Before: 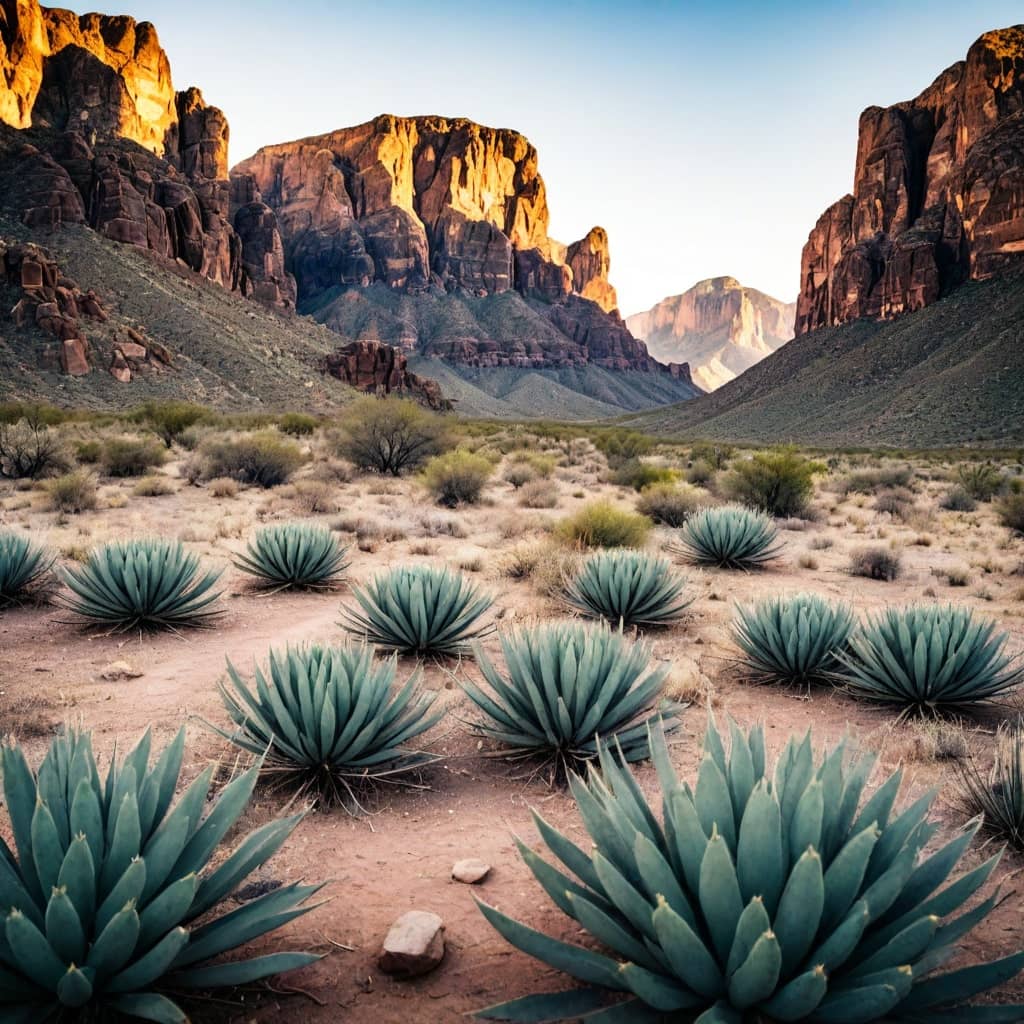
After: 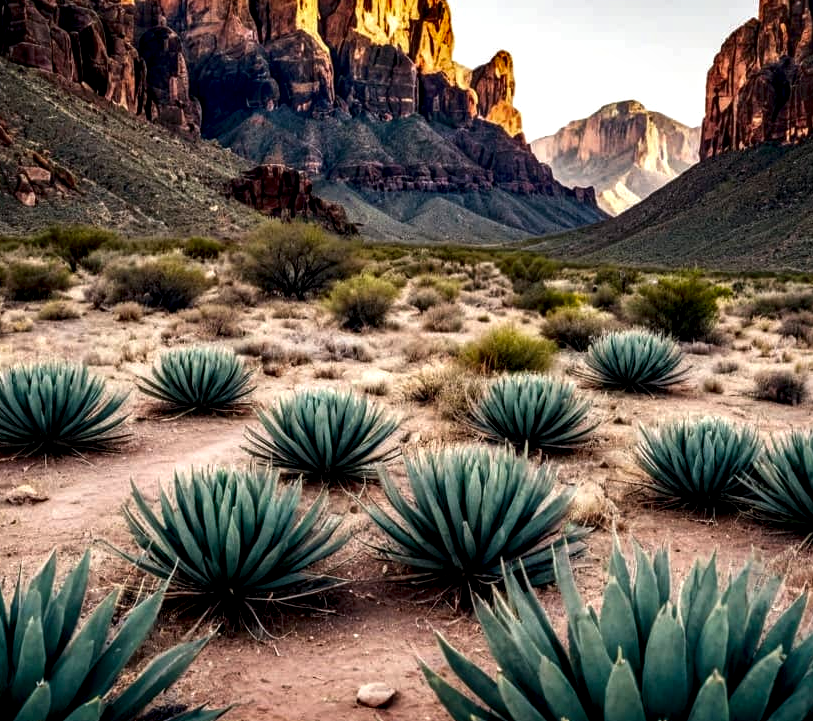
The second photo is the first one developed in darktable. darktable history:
contrast brightness saturation: brightness -0.245, saturation 0.201
crop: left 9.367%, top 17.204%, right 11.234%, bottom 12.357%
local contrast: highlights 60%, shadows 61%, detail 160%
